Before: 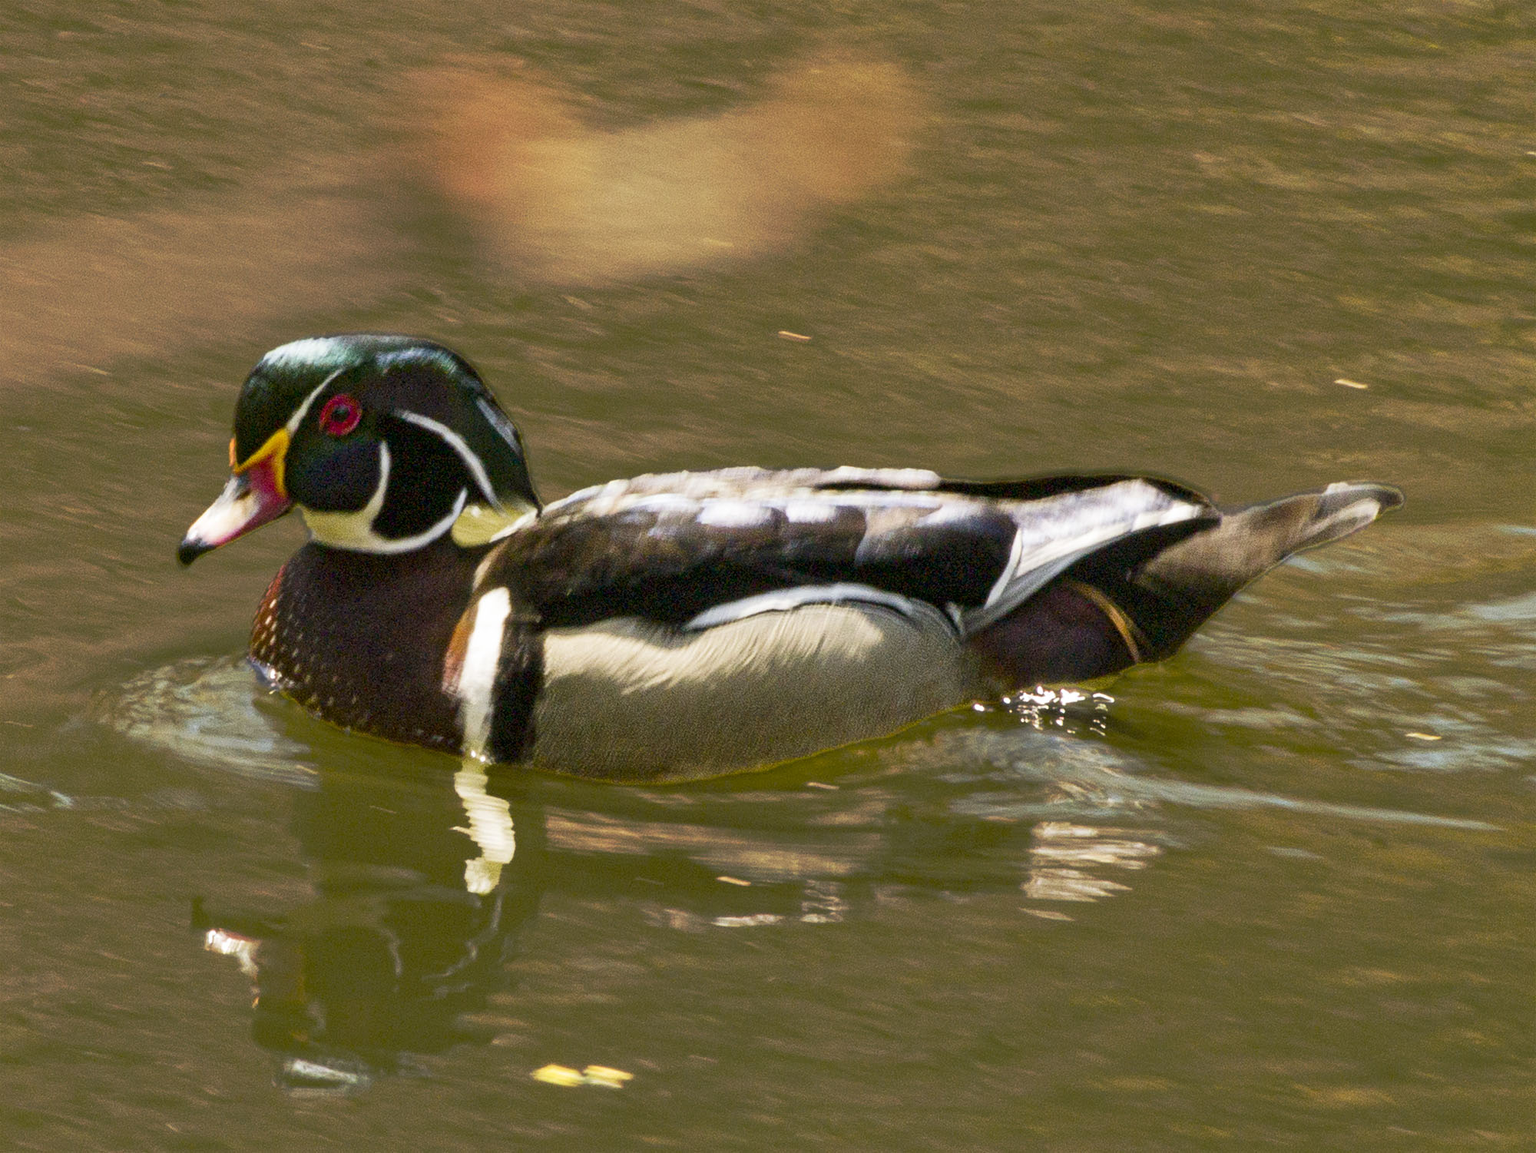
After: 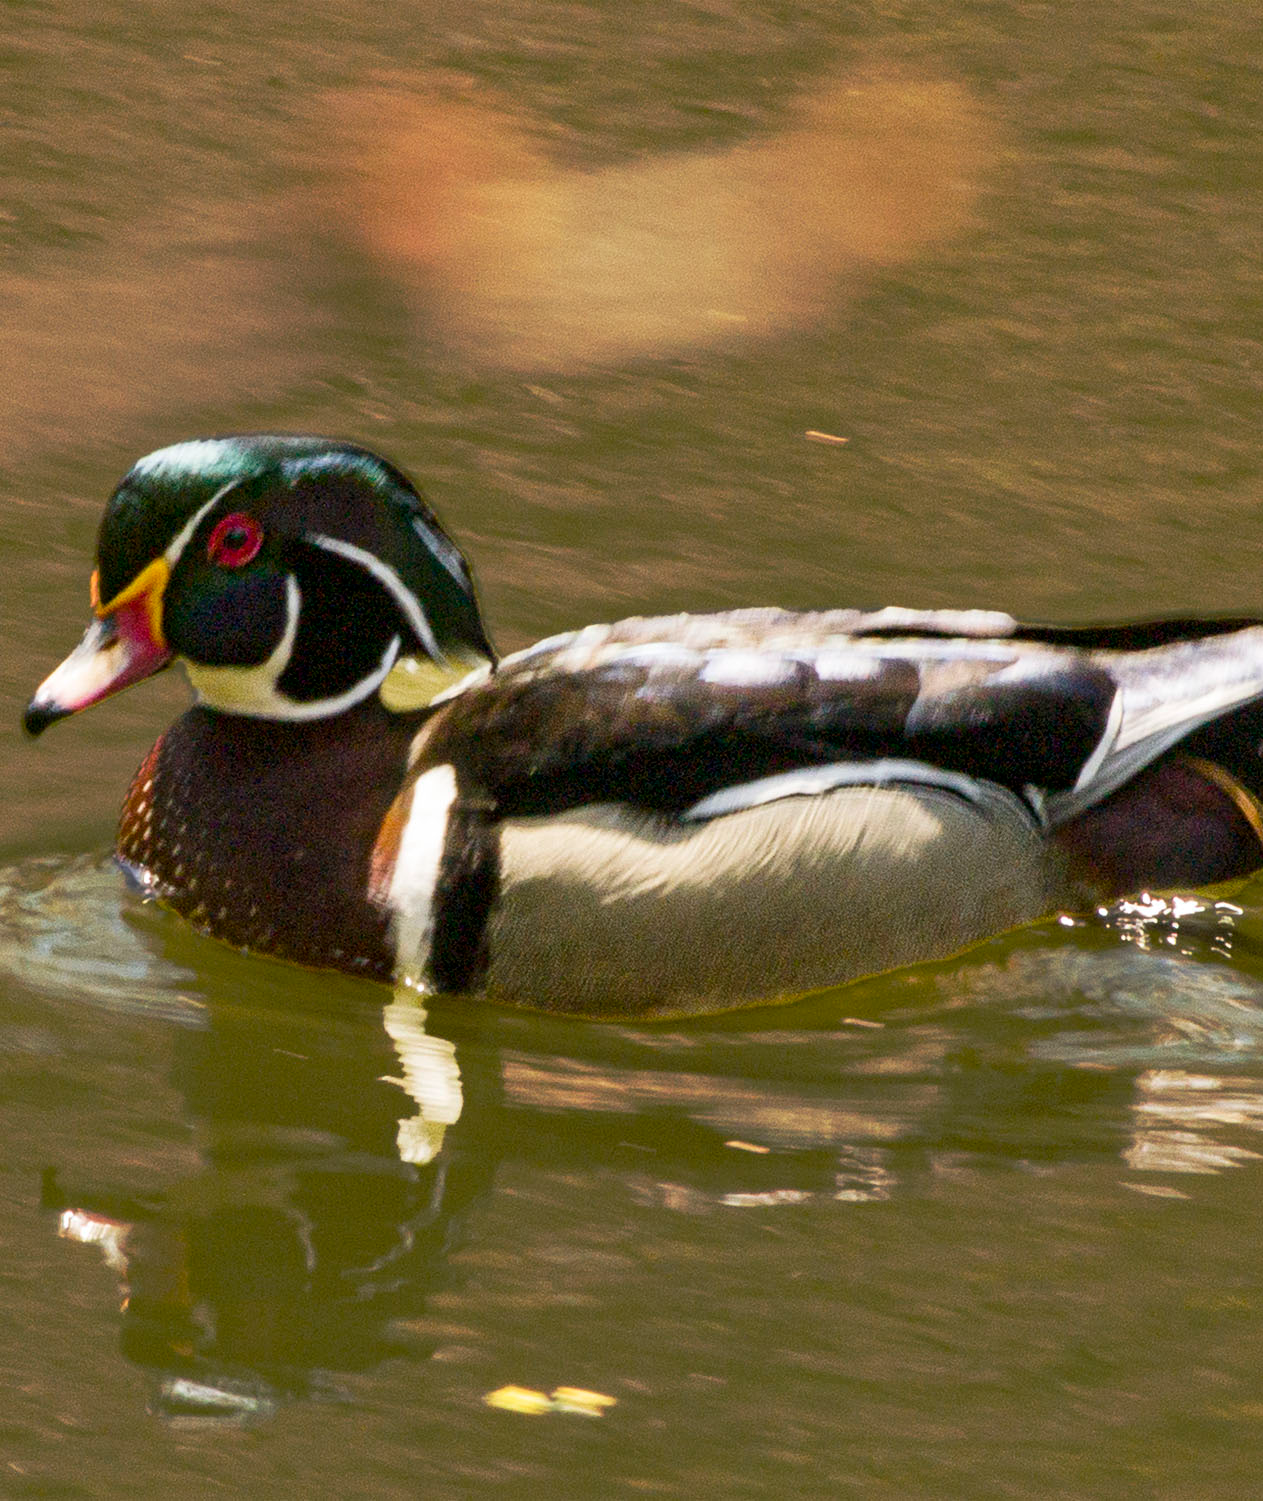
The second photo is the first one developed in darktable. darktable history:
crop: left 10.404%, right 26.406%
